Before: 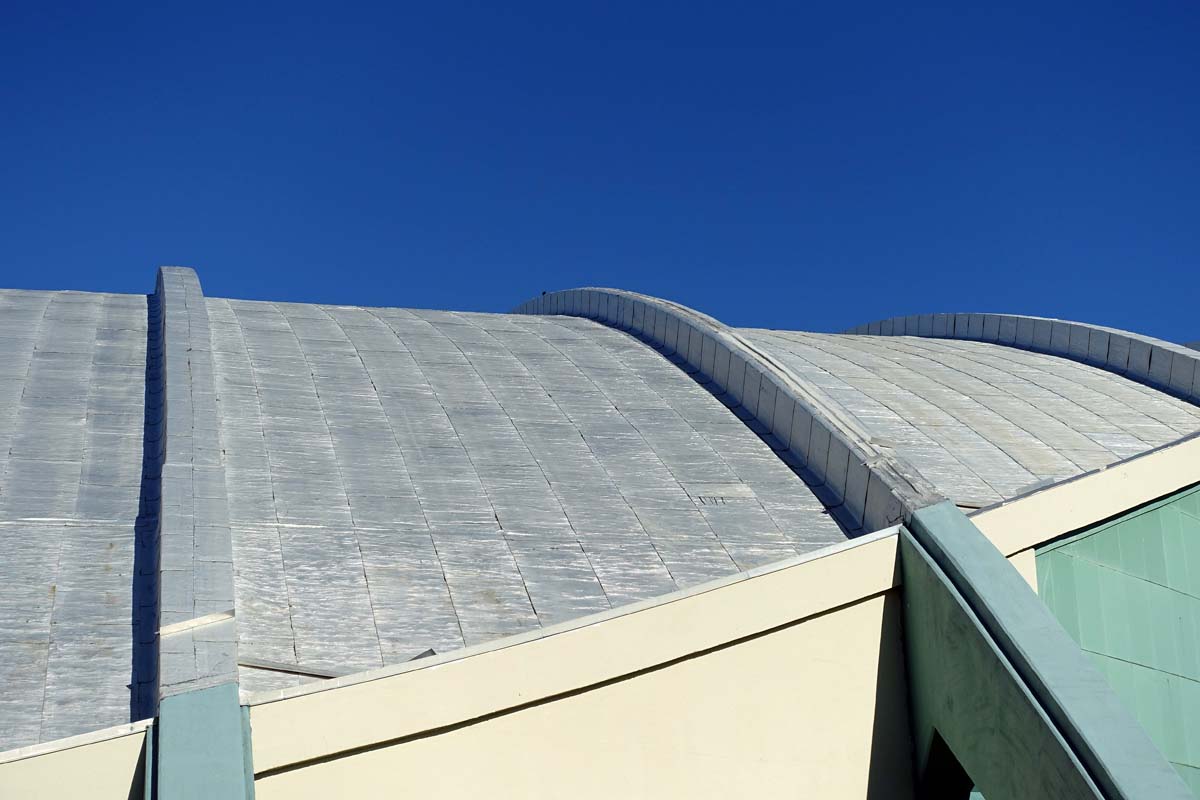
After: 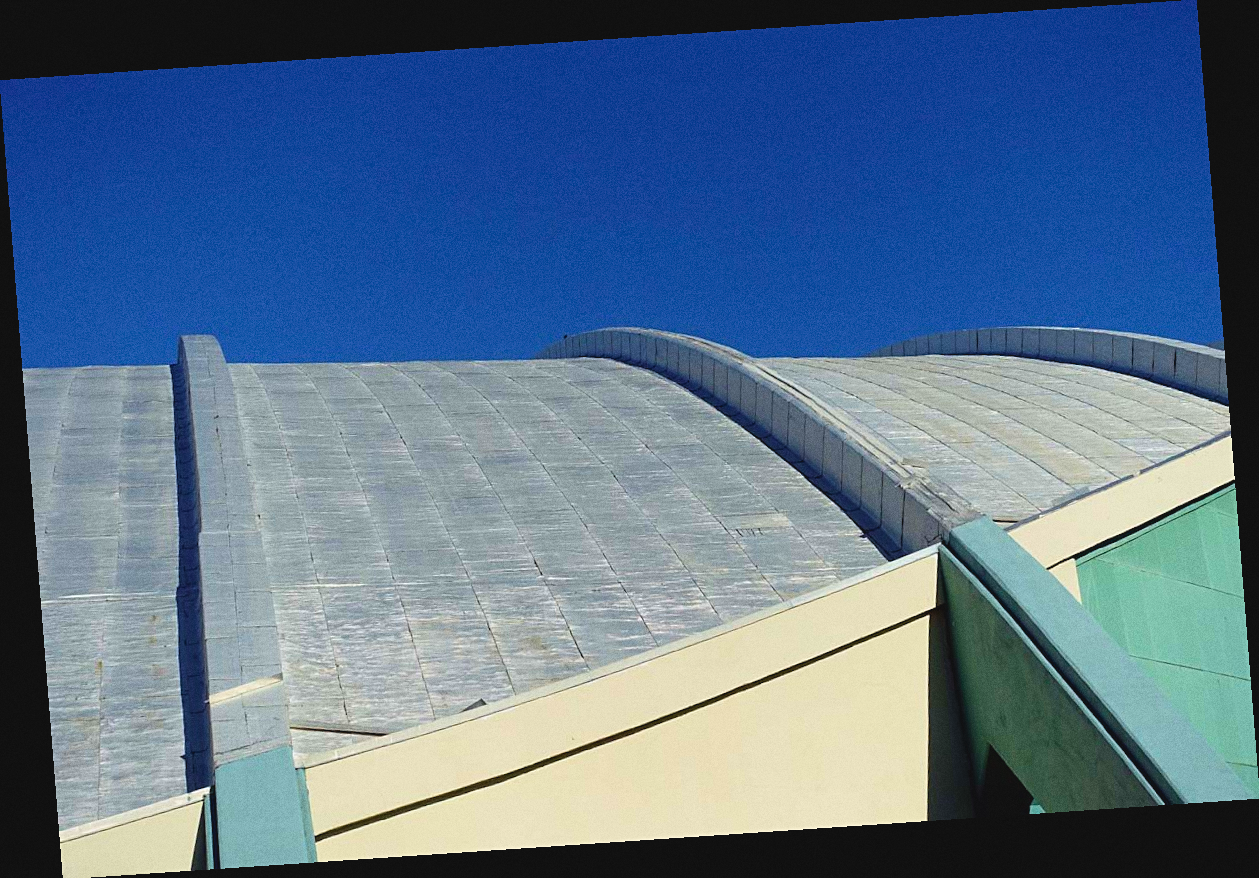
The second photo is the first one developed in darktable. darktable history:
contrast brightness saturation: contrast -0.1, saturation -0.1
sharpen: amount 0.2
rotate and perspective: rotation -4.2°, shear 0.006, automatic cropping off
tone equalizer: on, module defaults
grain: strength 26%
color balance rgb: perceptual saturation grading › global saturation 20%, global vibrance 20%
velvia: on, module defaults
